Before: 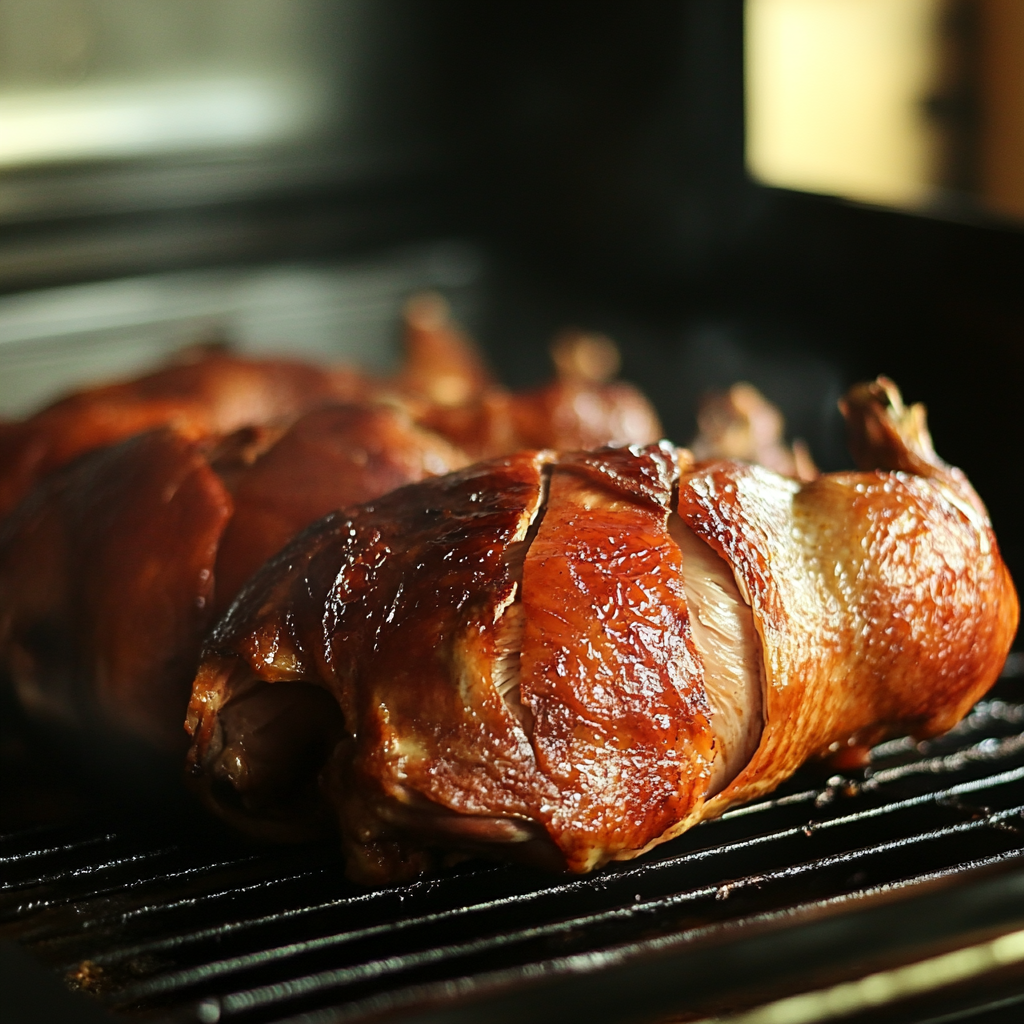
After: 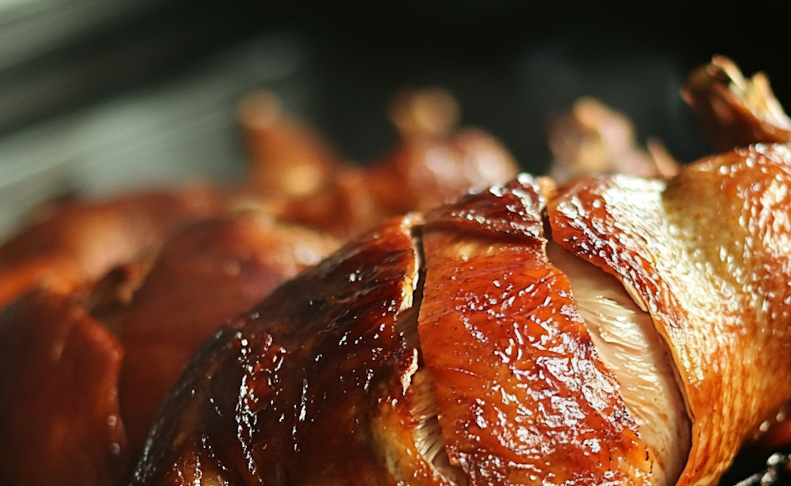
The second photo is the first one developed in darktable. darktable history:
rotate and perspective: rotation -14.8°, crop left 0.1, crop right 0.903, crop top 0.25, crop bottom 0.748
crop and rotate: left 10.77%, top 5.1%, right 10.41%, bottom 16.76%
